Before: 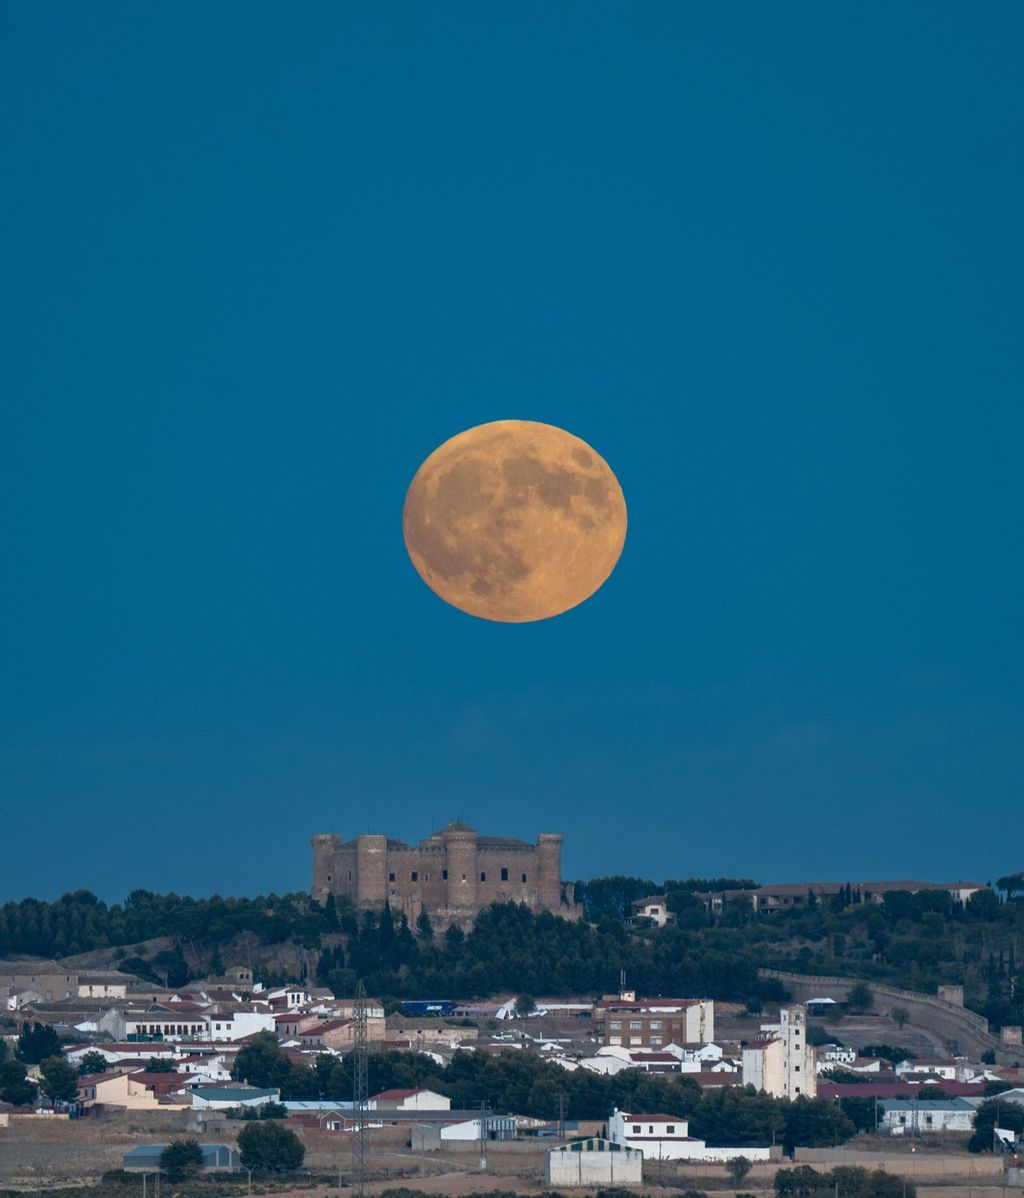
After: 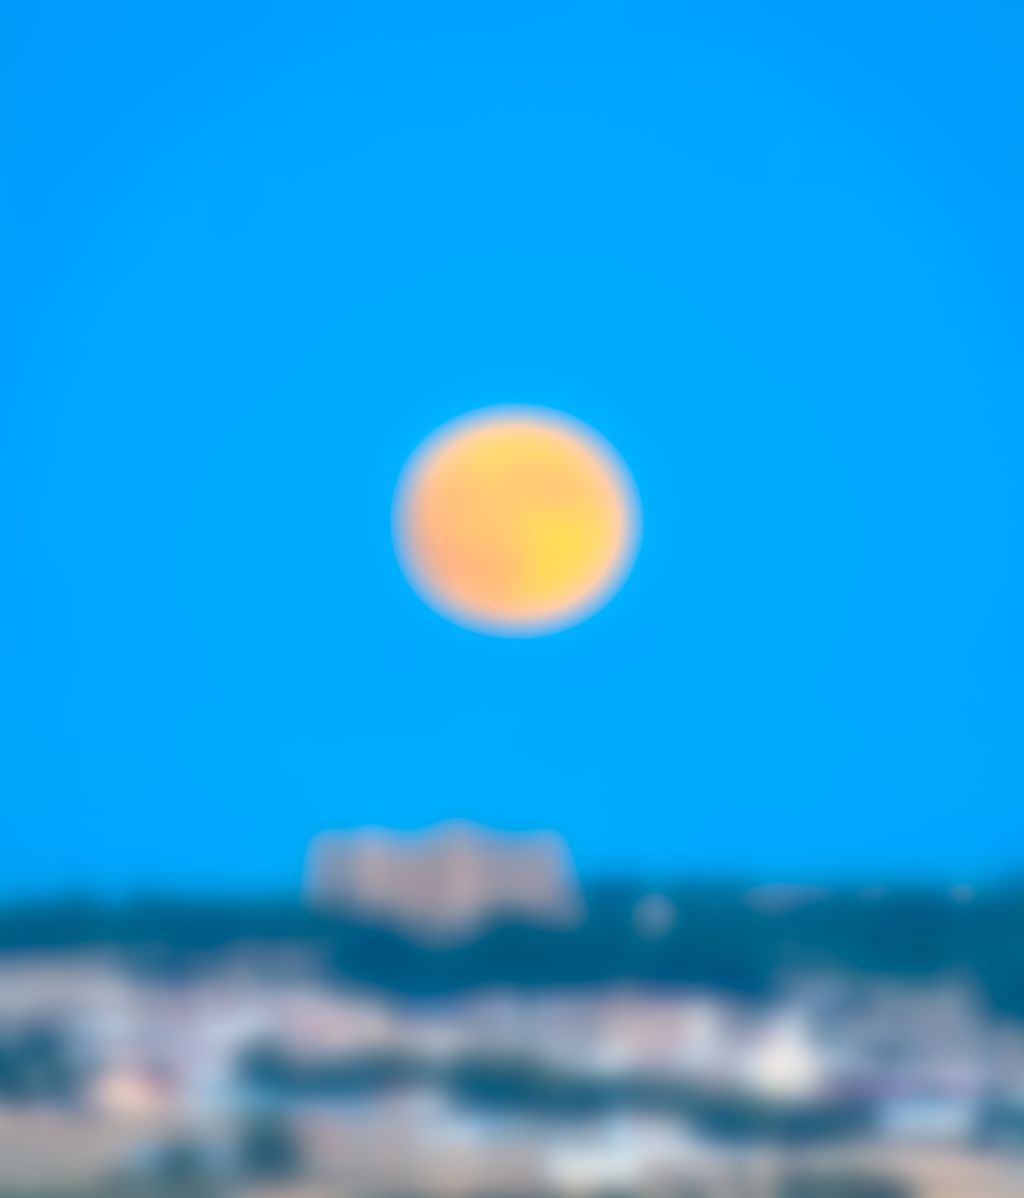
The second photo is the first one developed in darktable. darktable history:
exposure: black level correction 0, exposure 1.675 EV, compensate exposure bias true, compensate highlight preservation false
lowpass: radius 16, unbound 0
color balance rgb: linear chroma grading › global chroma 15%, perceptual saturation grading › global saturation 30%
